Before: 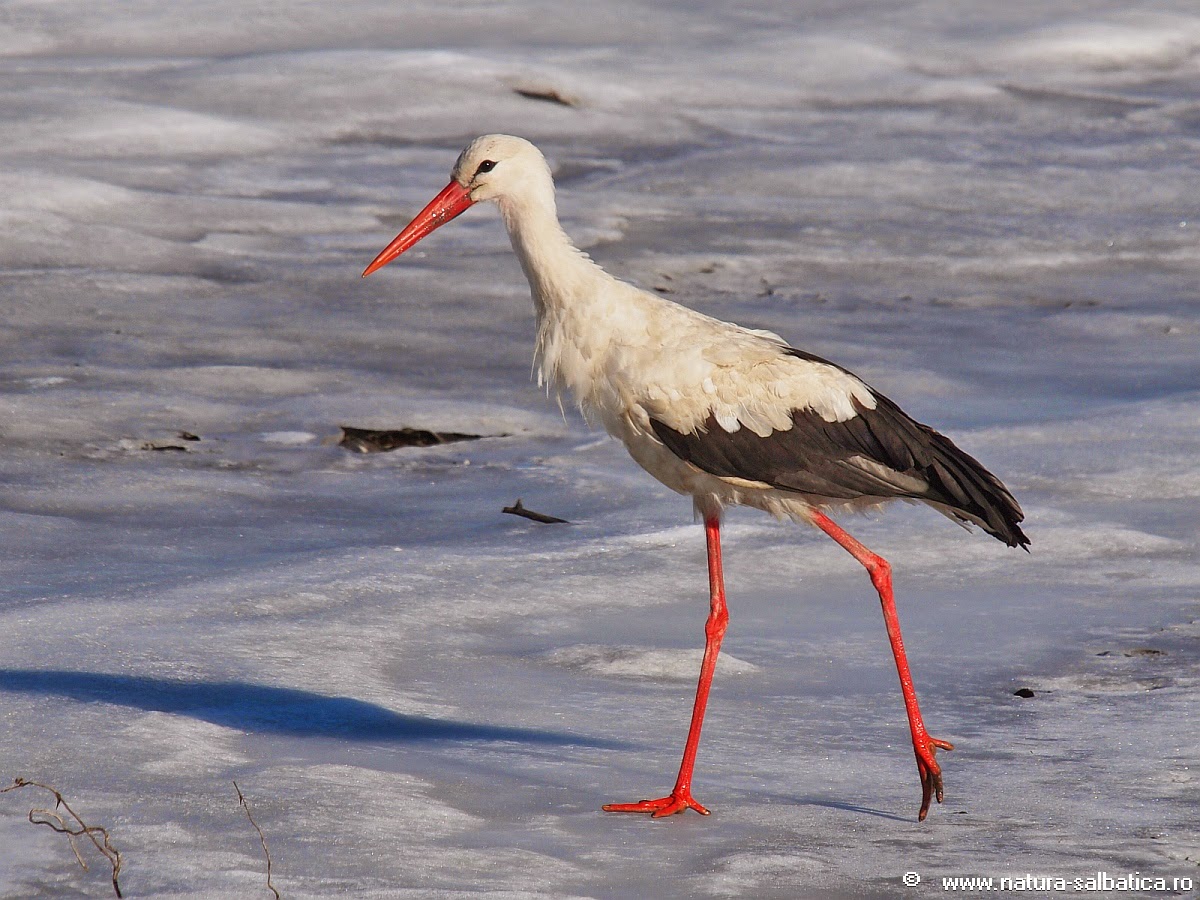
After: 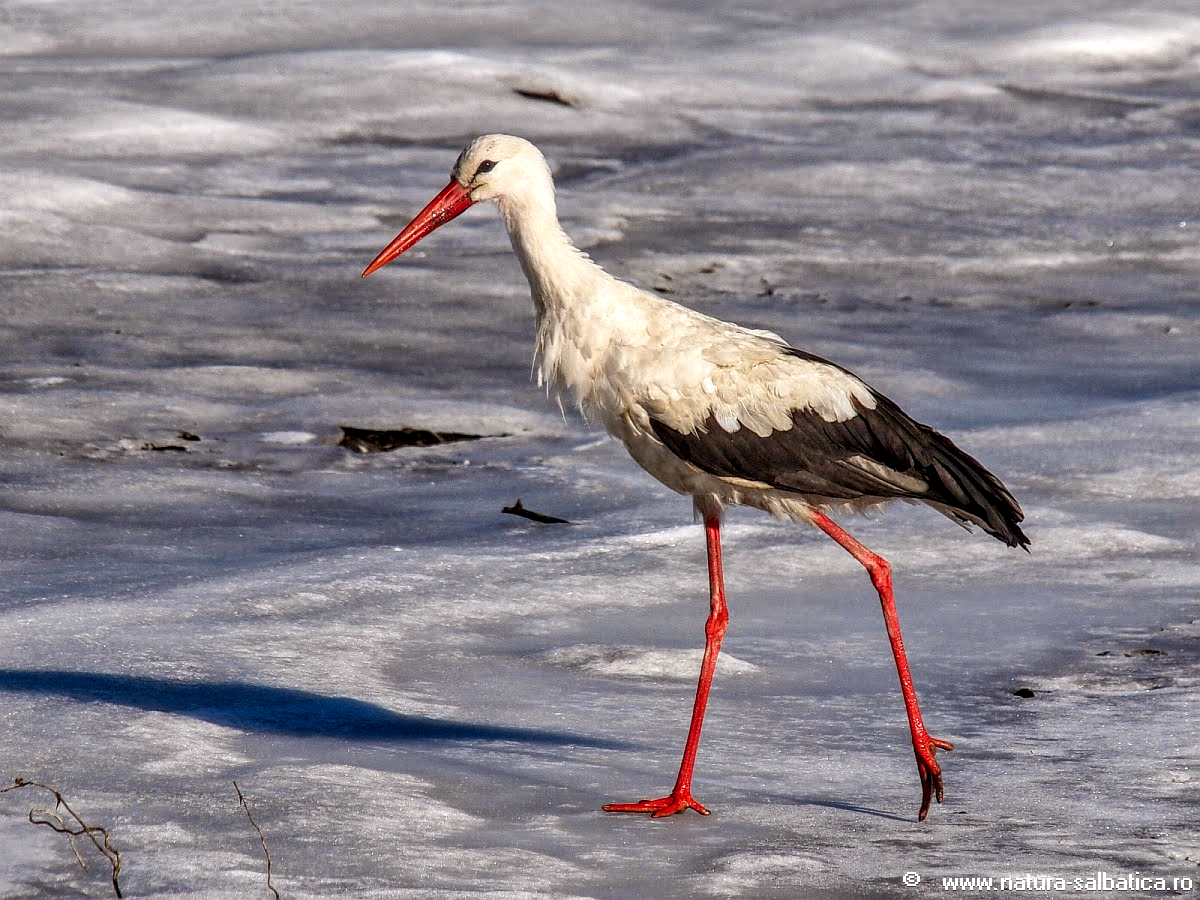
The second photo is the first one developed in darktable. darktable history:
local contrast: highlights 1%, shadows 6%, detail 182%
